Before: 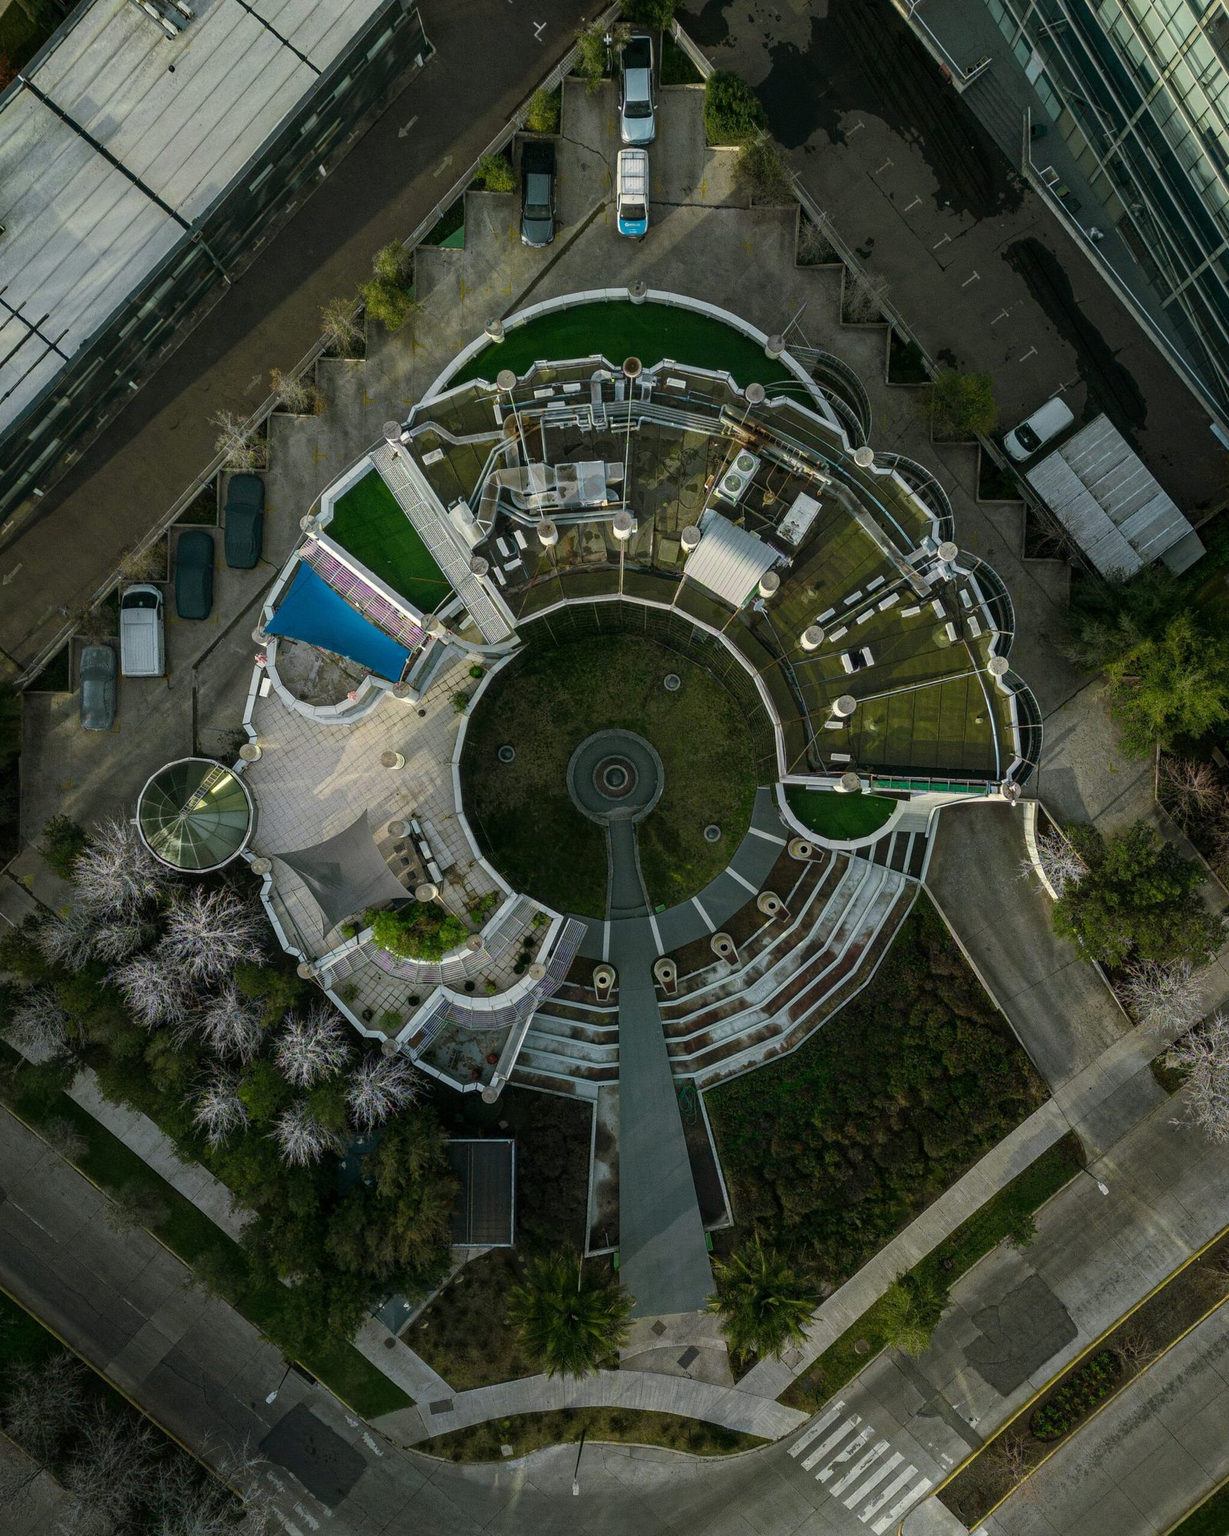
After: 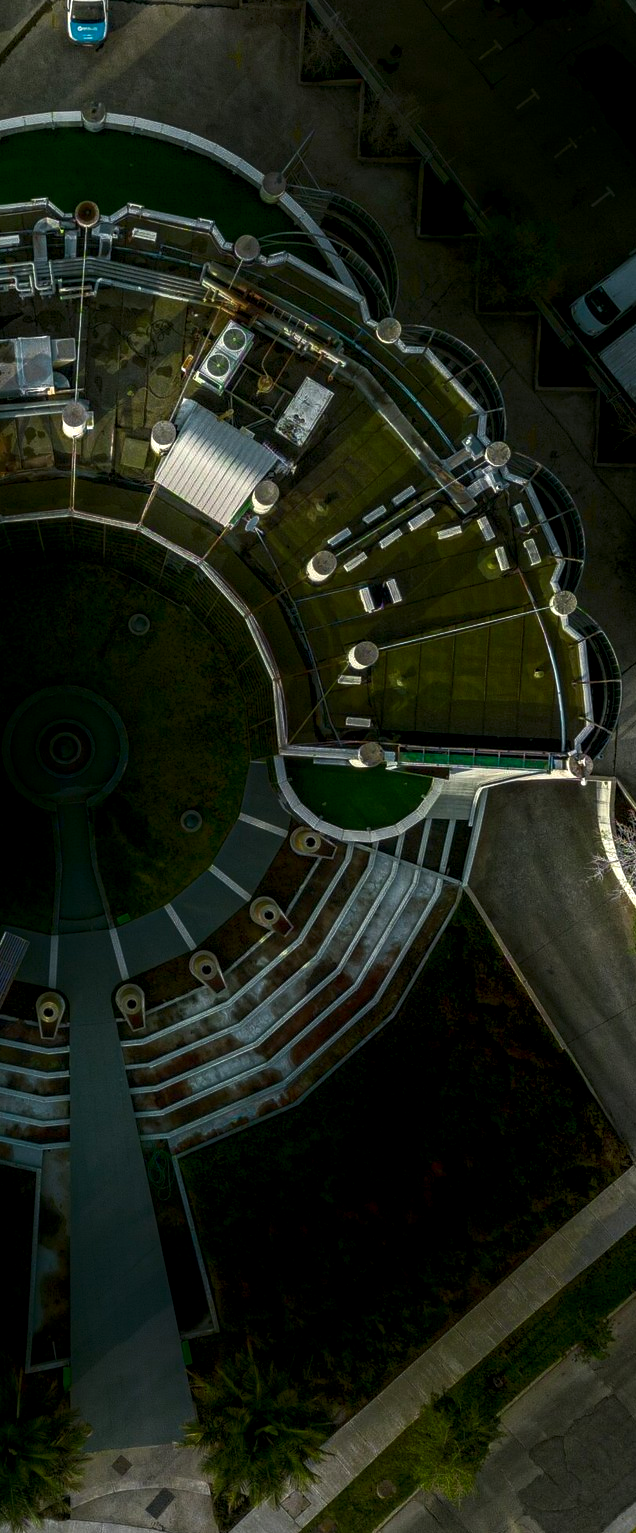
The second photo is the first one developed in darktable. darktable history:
crop: left 46.036%, top 13.236%, right 14.179%, bottom 10.078%
shadows and highlights: shadows -88.62, highlights -37.39, soften with gaussian
local contrast: highlights 60%, shadows 60%, detail 160%
